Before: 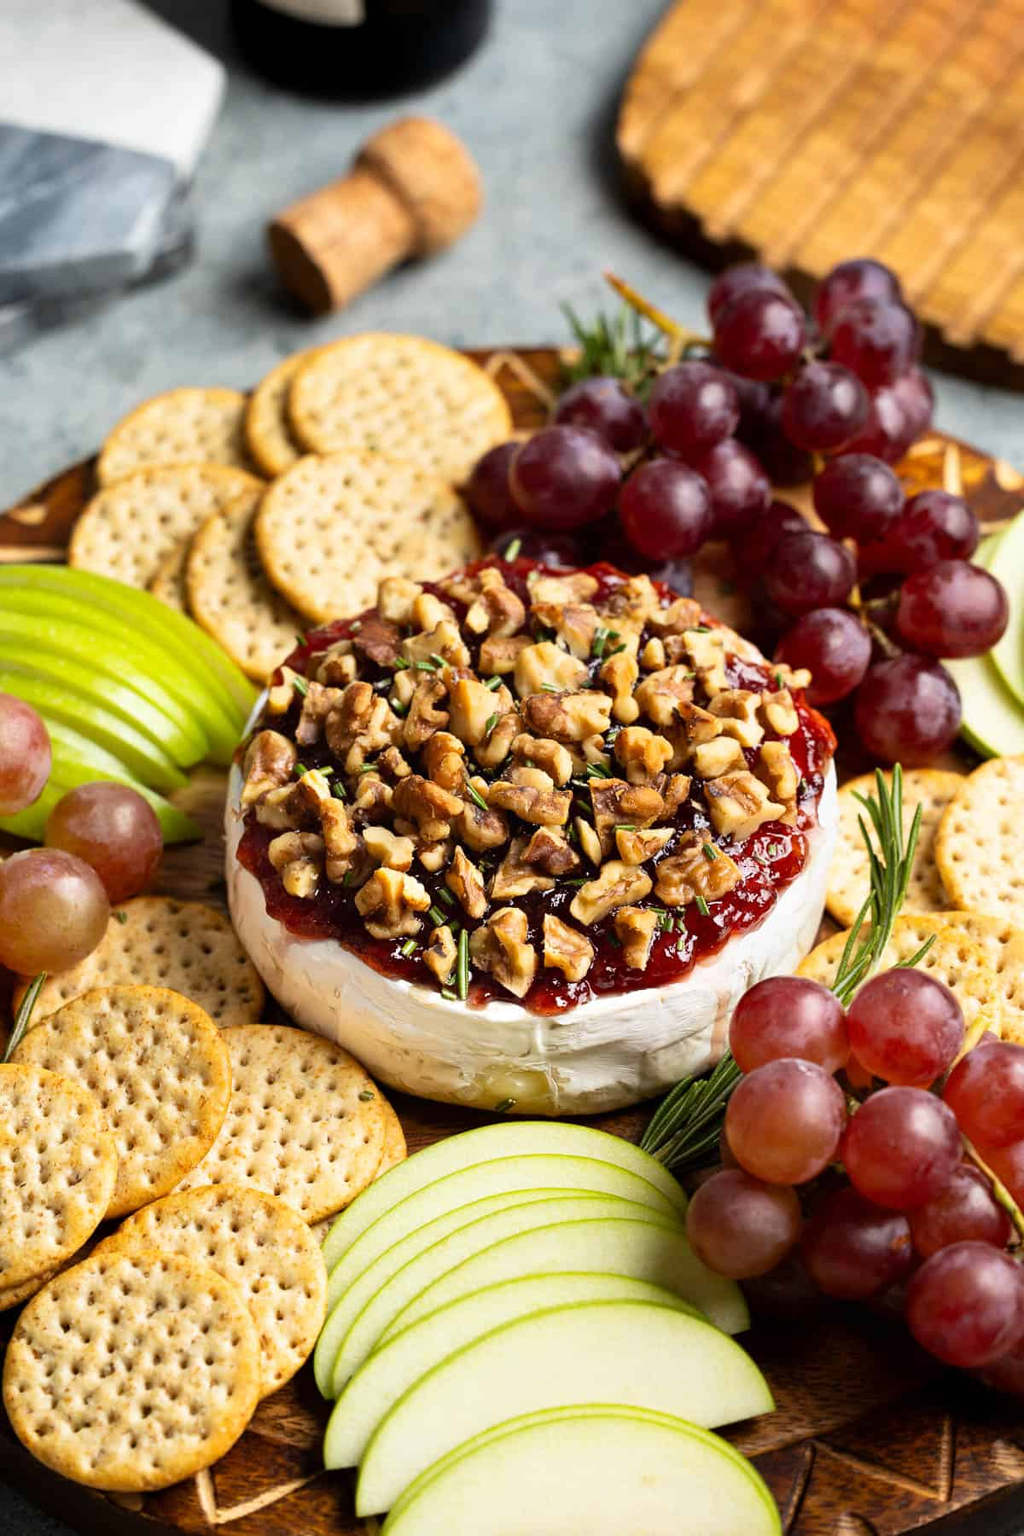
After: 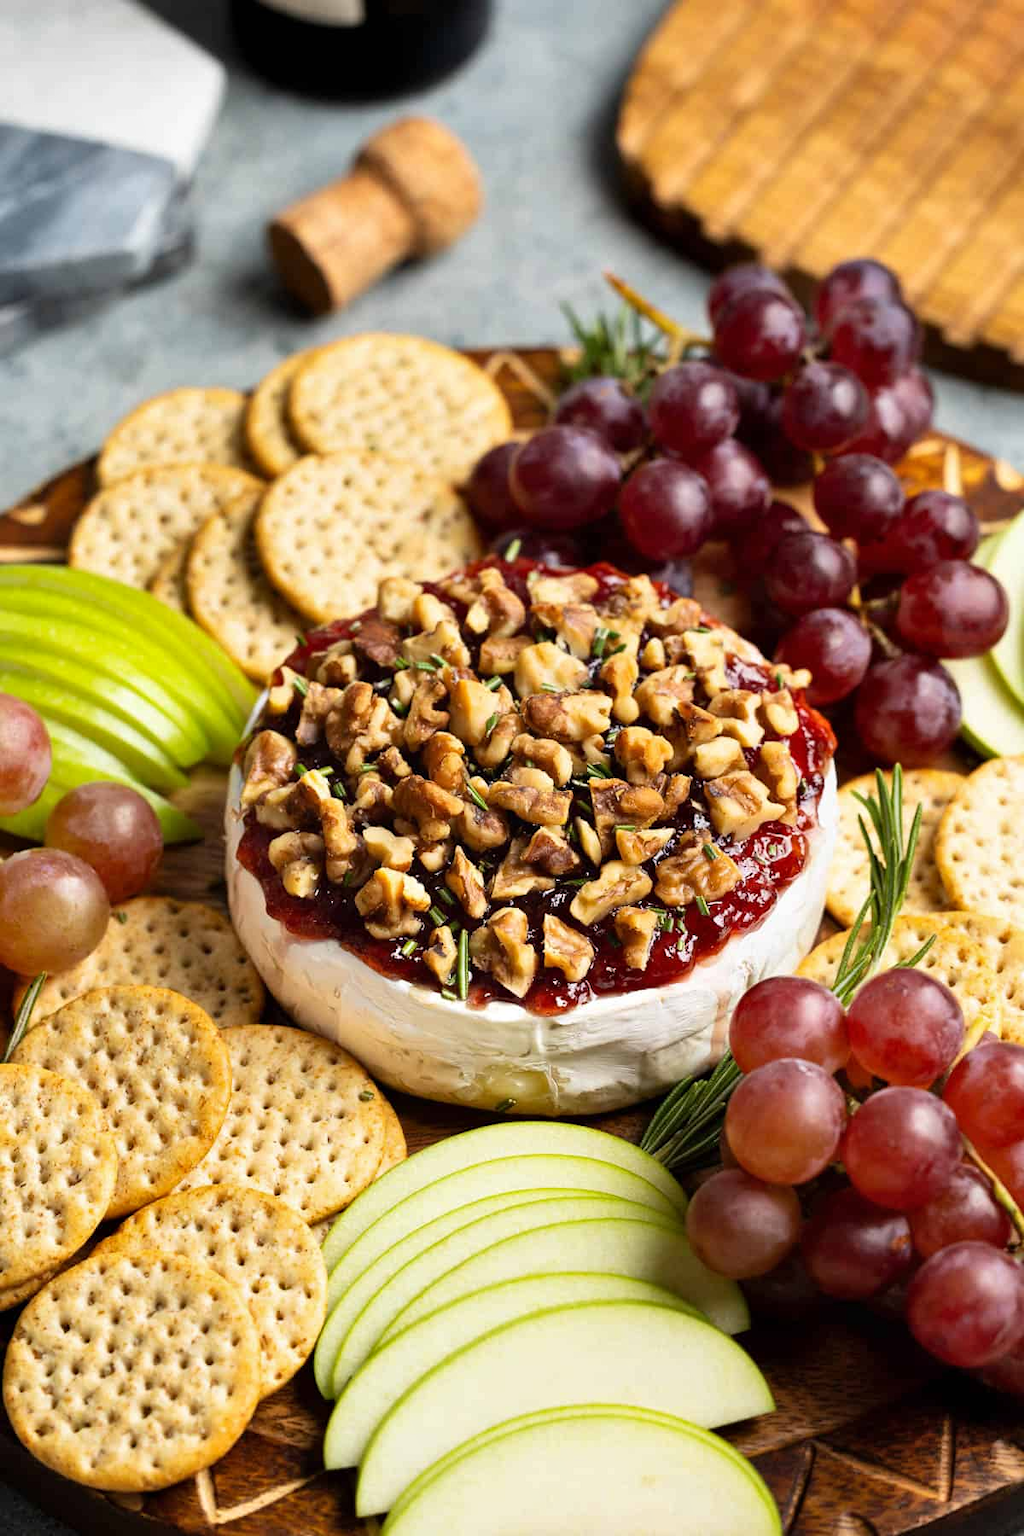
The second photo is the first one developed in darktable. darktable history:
shadows and highlights: shadows 37.22, highlights -26.65, highlights color adjustment 0.526%, soften with gaussian
